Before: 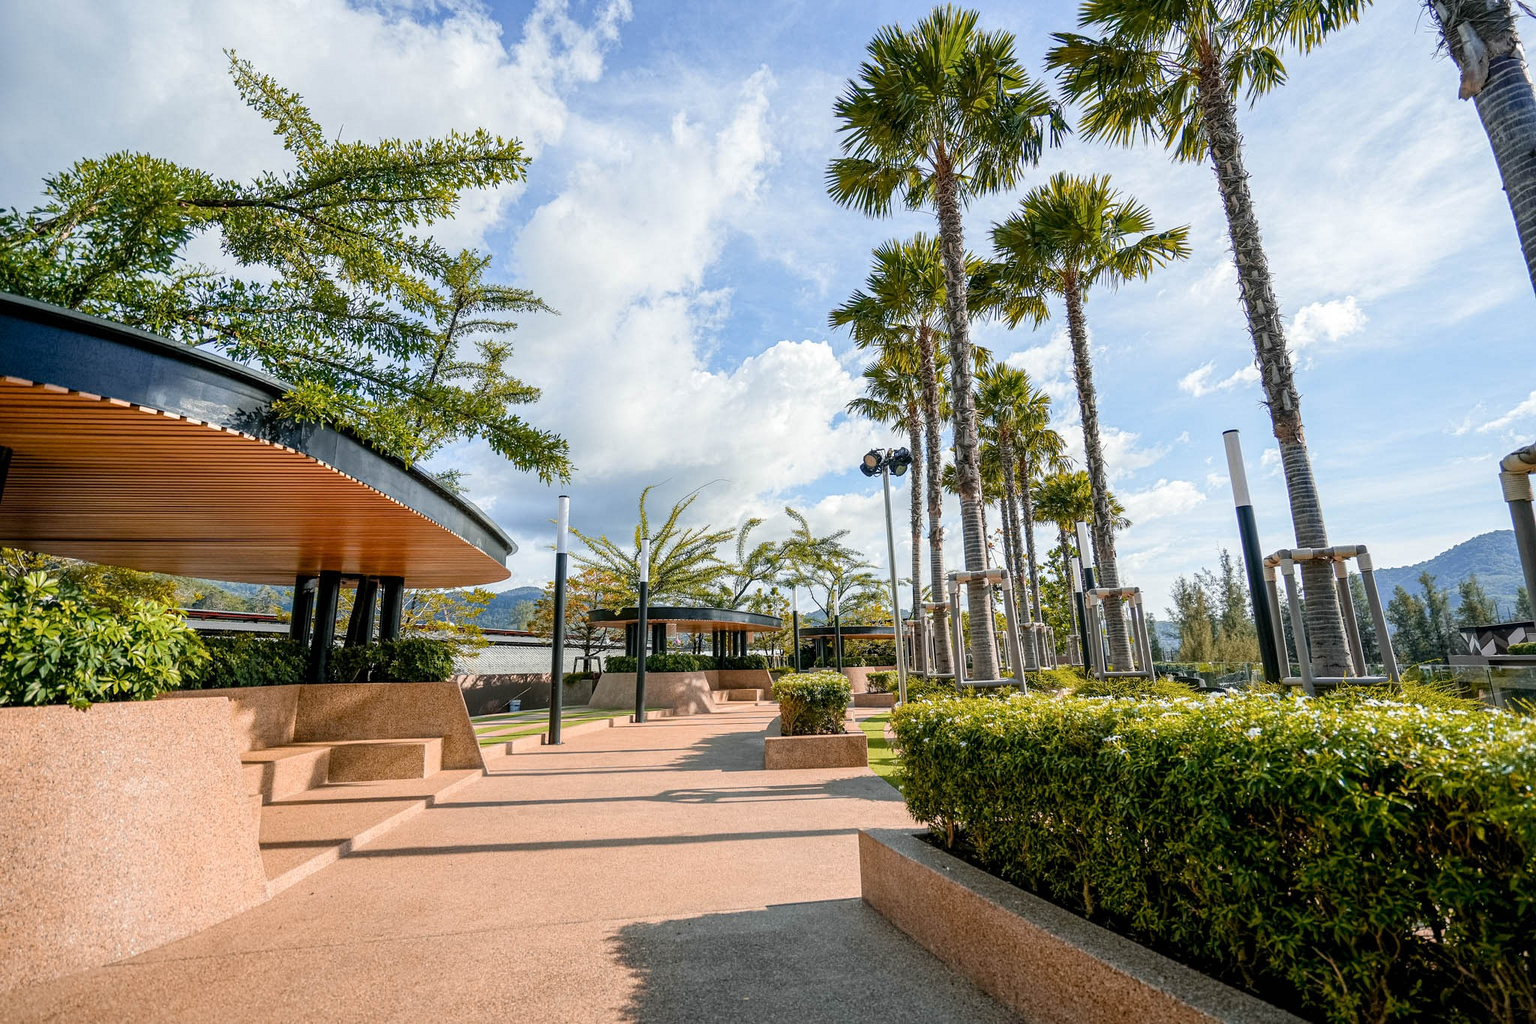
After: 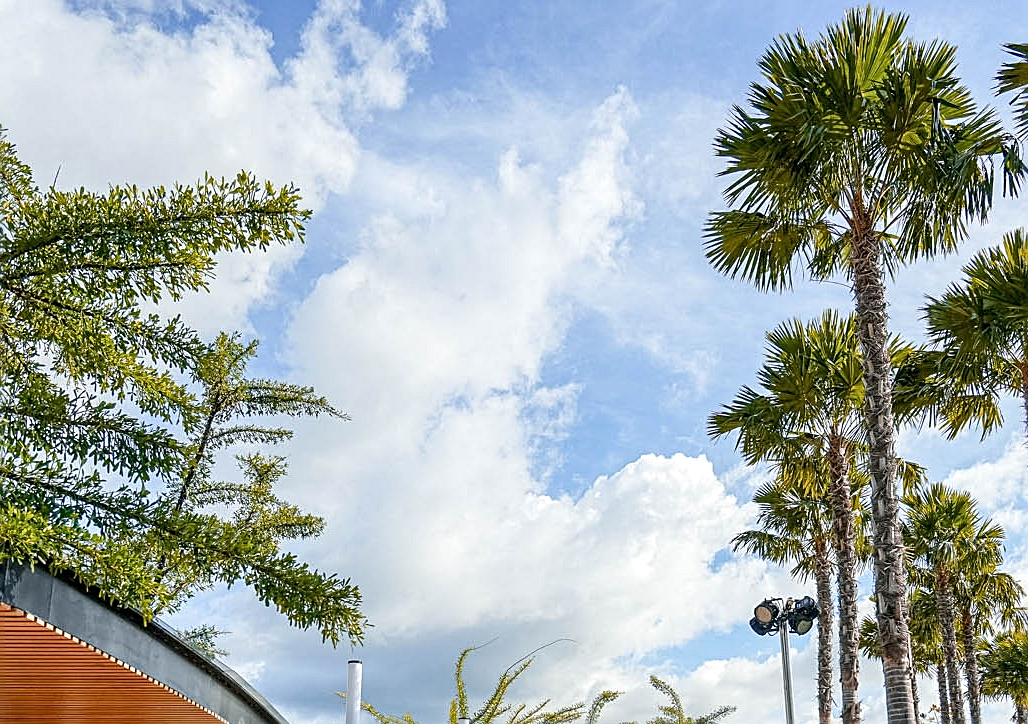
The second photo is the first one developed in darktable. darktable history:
levels: levels [0, 0.492, 0.984]
crop: left 19.412%, right 30.388%, bottom 46.934%
sharpen: on, module defaults
